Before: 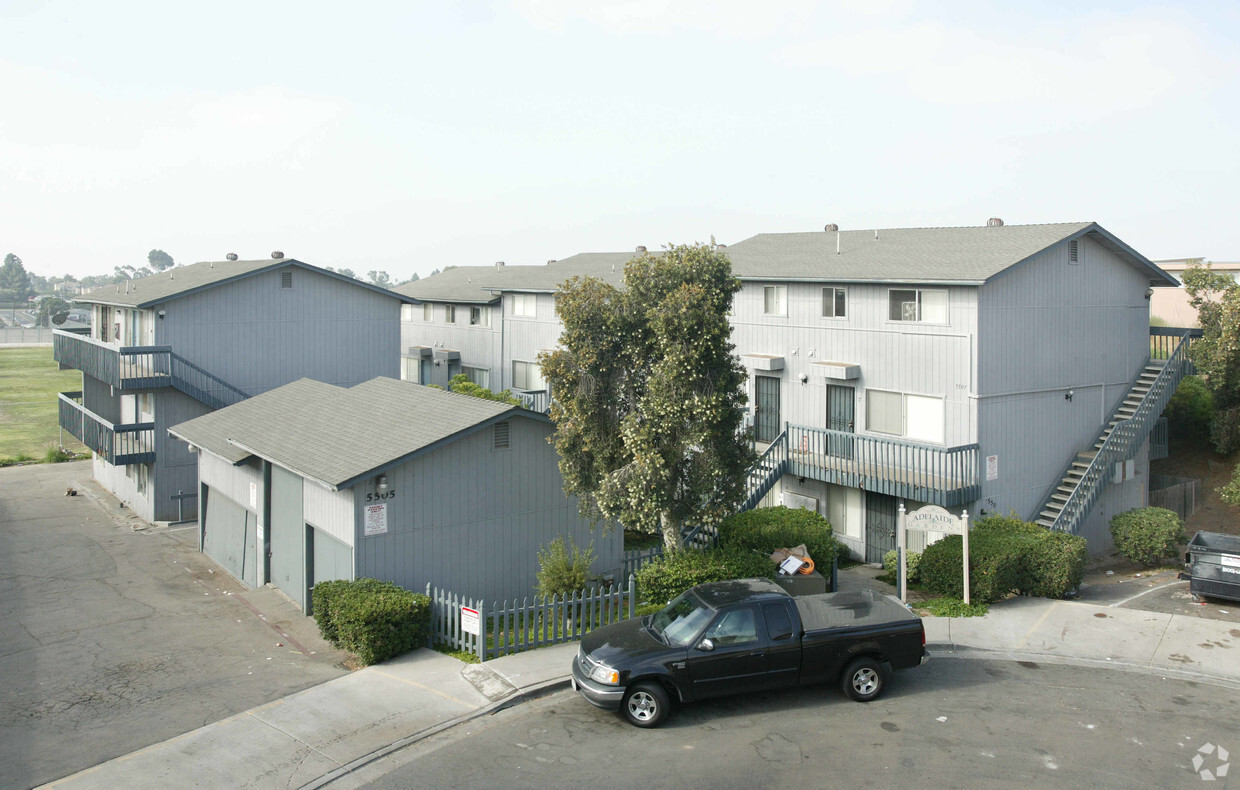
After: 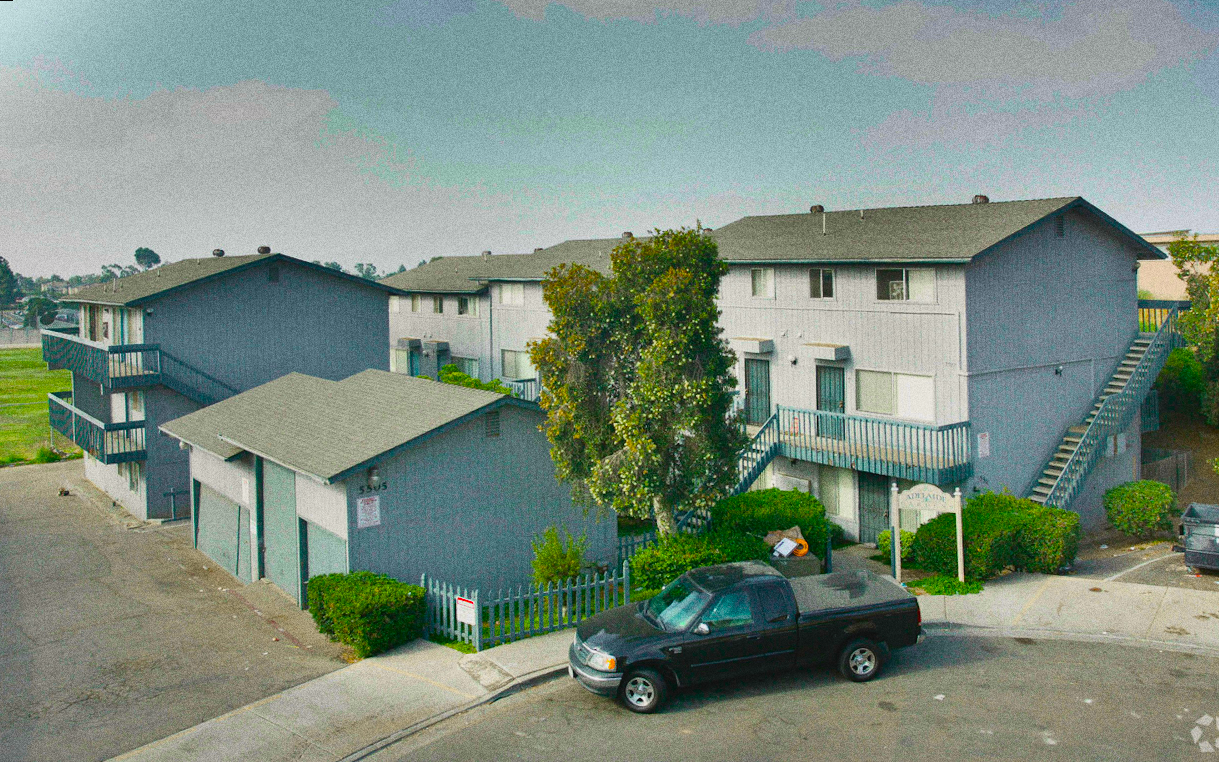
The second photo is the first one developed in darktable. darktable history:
grain: coarseness 0.09 ISO, strength 40%
color balance rgb: linear chroma grading › global chroma 15%, perceptual saturation grading › global saturation 30%
tone curve: curves: ch0 [(0, 0.036) (0.053, 0.068) (0.211, 0.217) (0.519, 0.513) (0.847, 0.82) (0.991, 0.914)]; ch1 [(0, 0) (0.276, 0.206) (0.412, 0.353) (0.482, 0.475) (0.495, 0.5) (0.509, 0.502) (0.563, 0.57) (0.667, 0.672) (0.788, 0.809) (1, 1)]; ch2 [(0, 0) (0.438, 0.456) (0.473, 0.47) (0.503, 0.503) (0.523, 0.528) (0.562, 0.571) (0.612, 0.61) (0.679, 0.72) (1, 1)], color space Lab, independent channels, preserve colors none
rotate and perspective: rotation -1.42°, crop left 0.016, crop right 0.984, crop top 0.035, crop bottom 0.965
shadows and highlights: shadows 19.13, highlights -83.41, soften with gaussian
color balance: output saturation 120%
